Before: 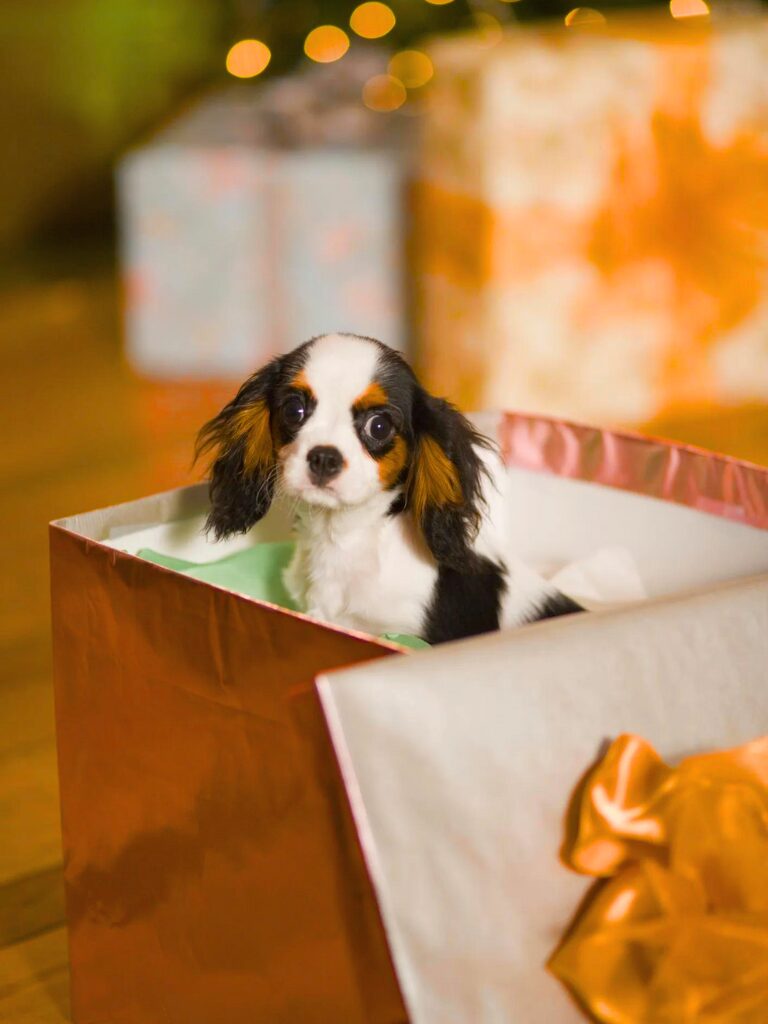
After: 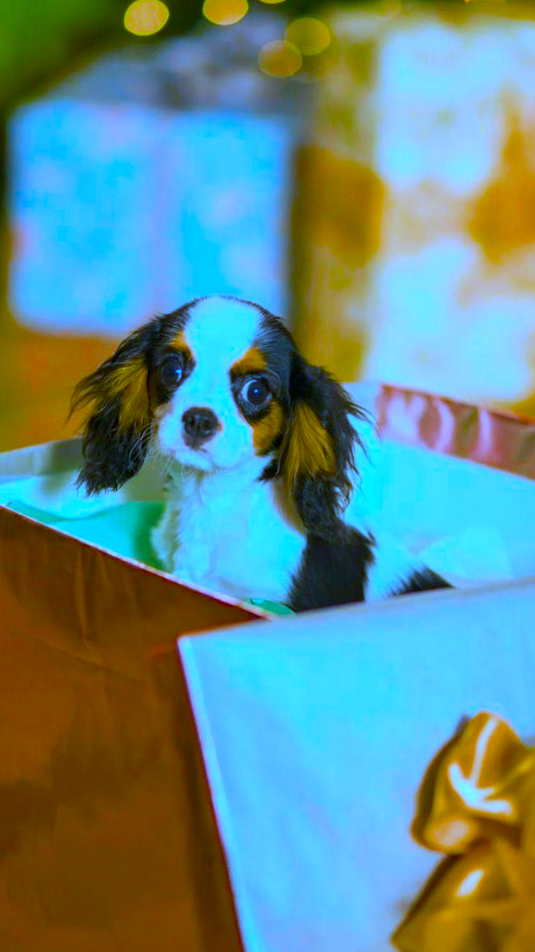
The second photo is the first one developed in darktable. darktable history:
white balance: red 0.766, blue 1.537
exposure: exposure -0.04 EV, compensate highlight preservation false
color correction: highlights a* -7.33, highlights b* 1.26, shadows a* -3.55, saturation 1.4
contrast brightness saturation: saturation 0.18
local contrast: on, module defaults
crop and rotate: angle -3.27°, left 14.277%, top 0.028%, right 10.766%, bottom 0.028%
